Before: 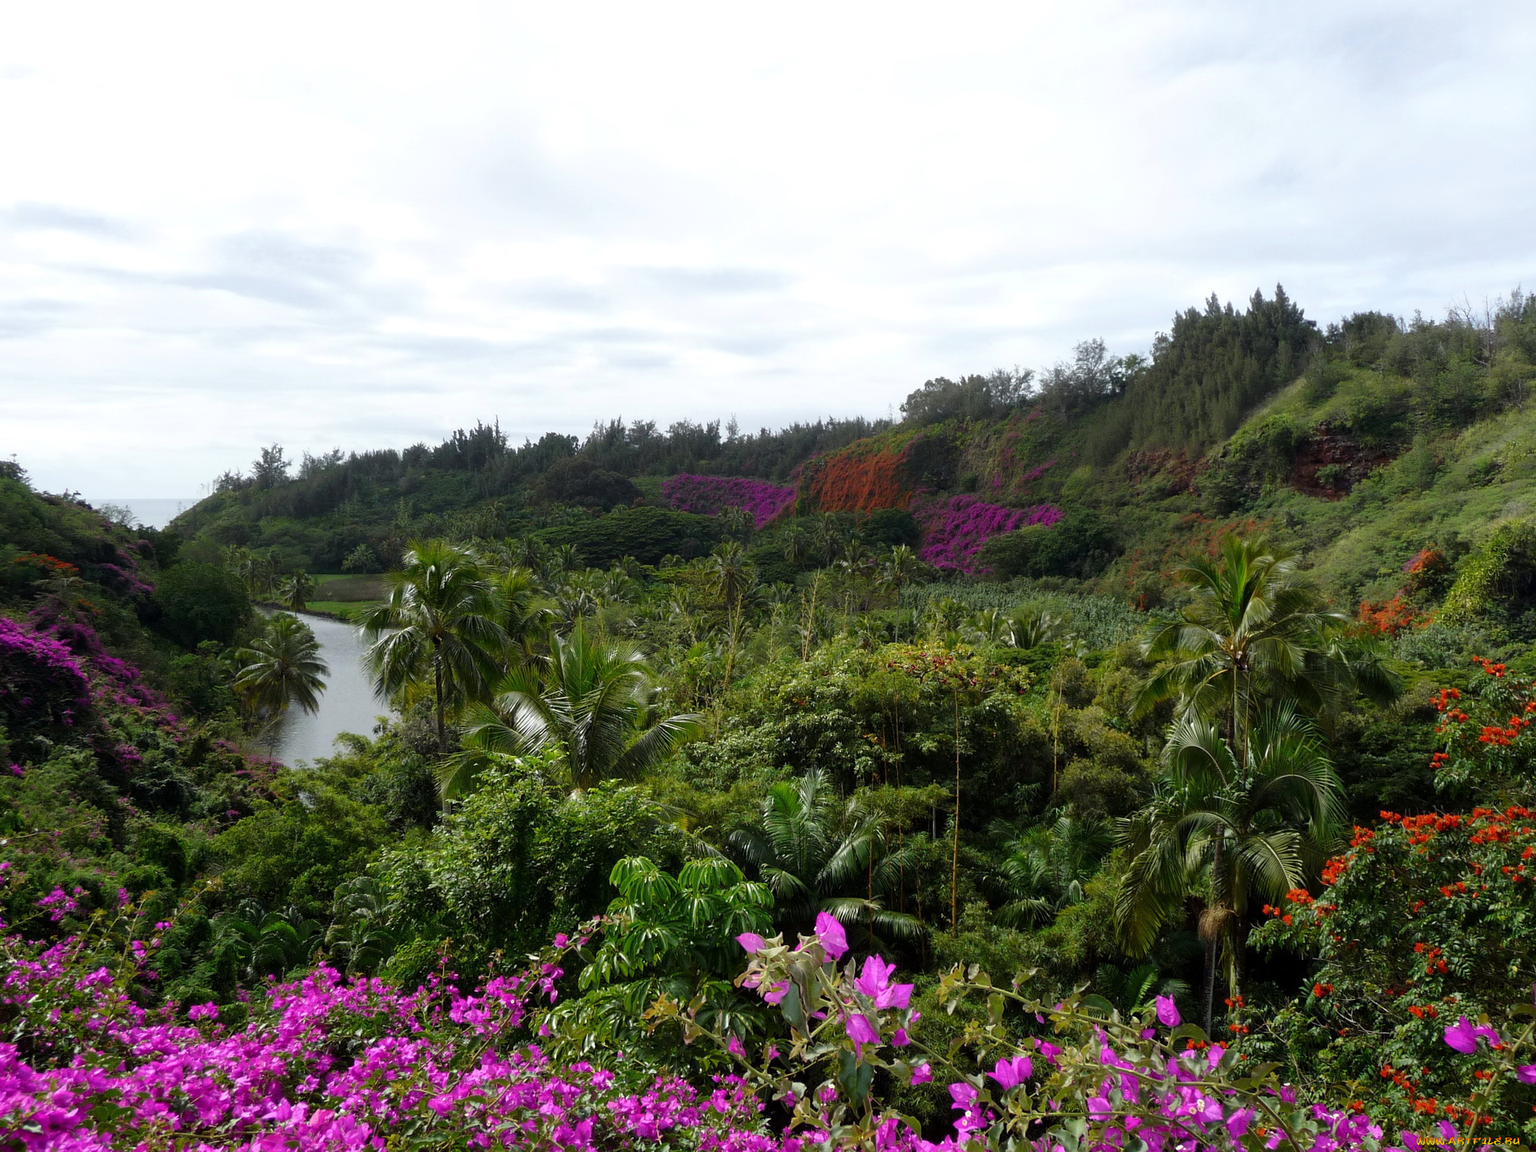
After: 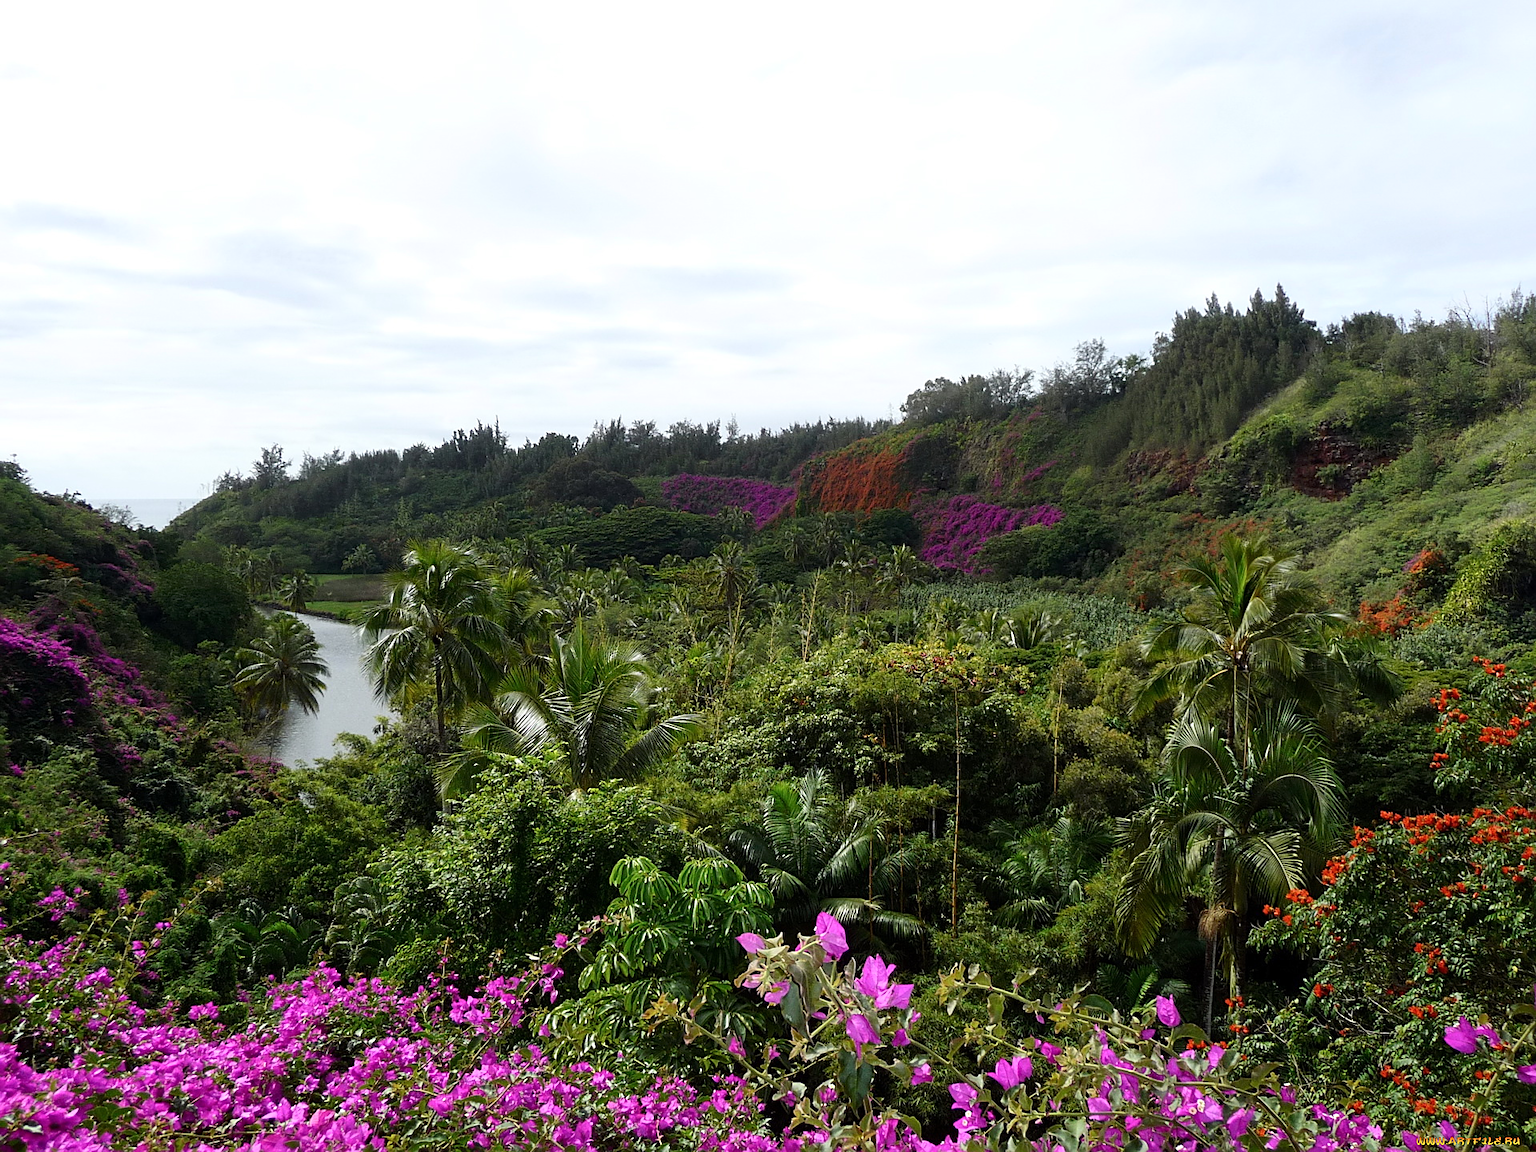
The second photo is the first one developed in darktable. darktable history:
contrast brightness saturation: contrast 0.151, brightness 0.049
sharpen: on, module defaults
